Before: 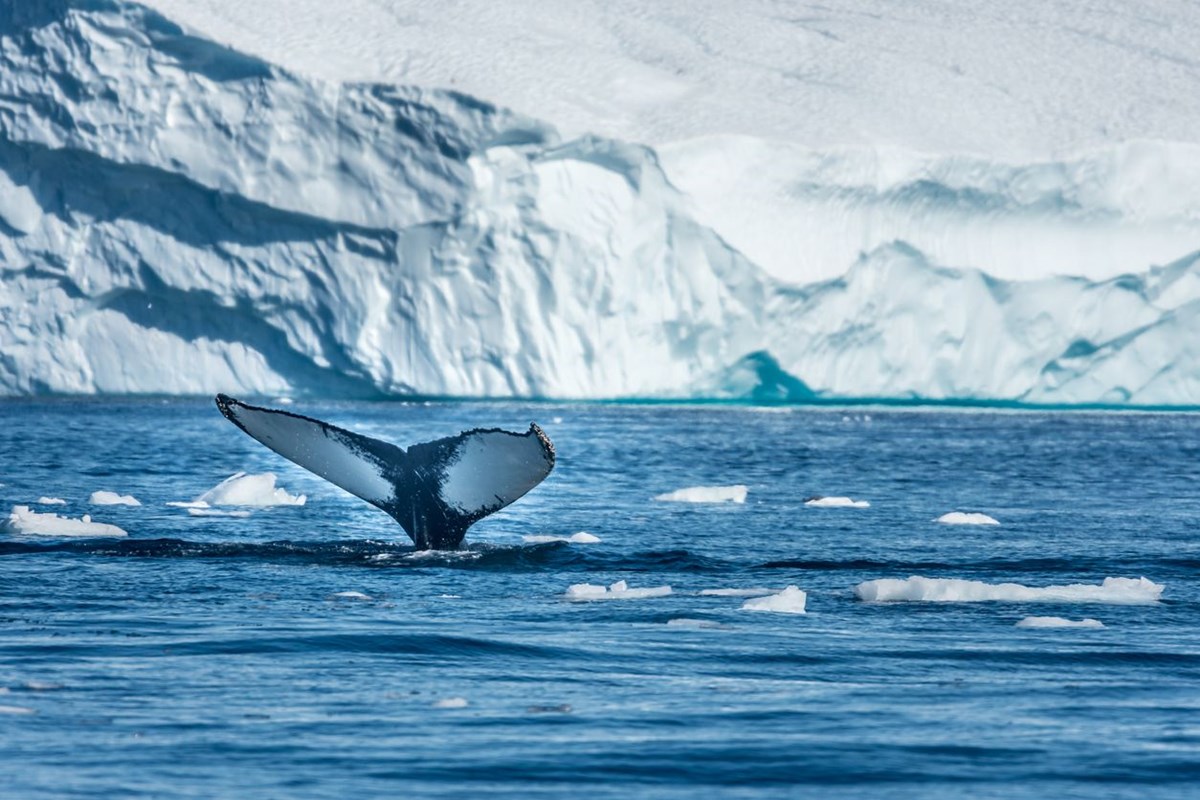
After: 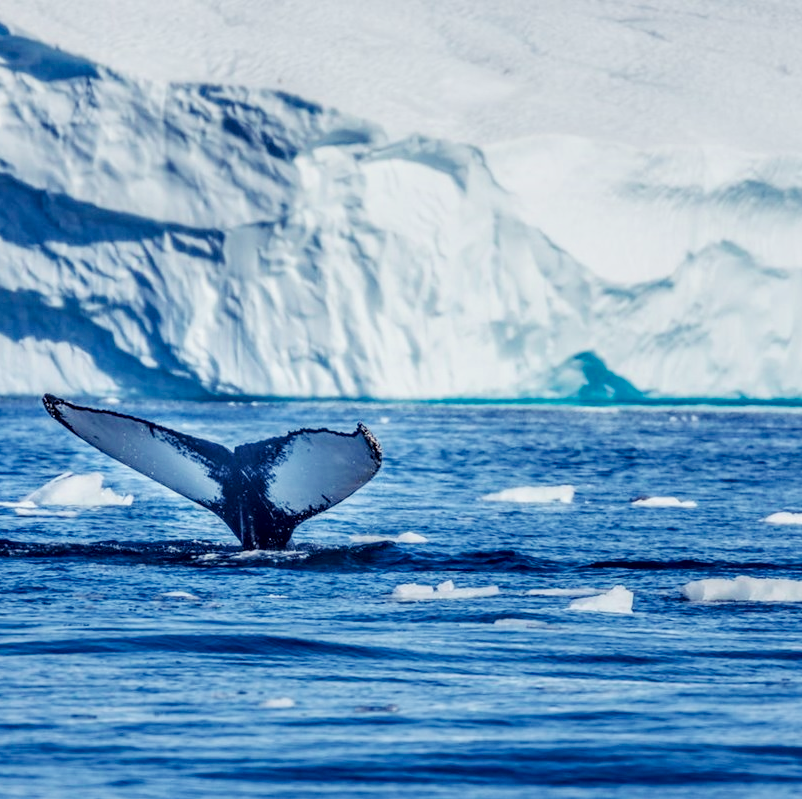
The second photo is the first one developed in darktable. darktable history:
color balance rgb: shadows lift › luminance -21.891%, shadows lift › chroma 9.133%, shadows lift › hue 286.3°, perceptual saturation grading › global saturation -1.779%, perceptual saturation grading › highlights -7.729%, perceptual saturation grading › mid-tones 8.03%, perceptual saturation grading › shadows 3.803%, perceptual brilliance grading › global brilliance 10.182%, perceptual brilliance grading › shadows 15.406%, global vibrance 30.116%, contrast 9.493%
filmic rgb: black relative exposure -7.65 EV, white relative exposure 4.56 EV, hardness 3.61, iterations of high-quality reconstruction 0
crop and rotate: left 14.456%, right 18.68%
local contrast: detail 130%
